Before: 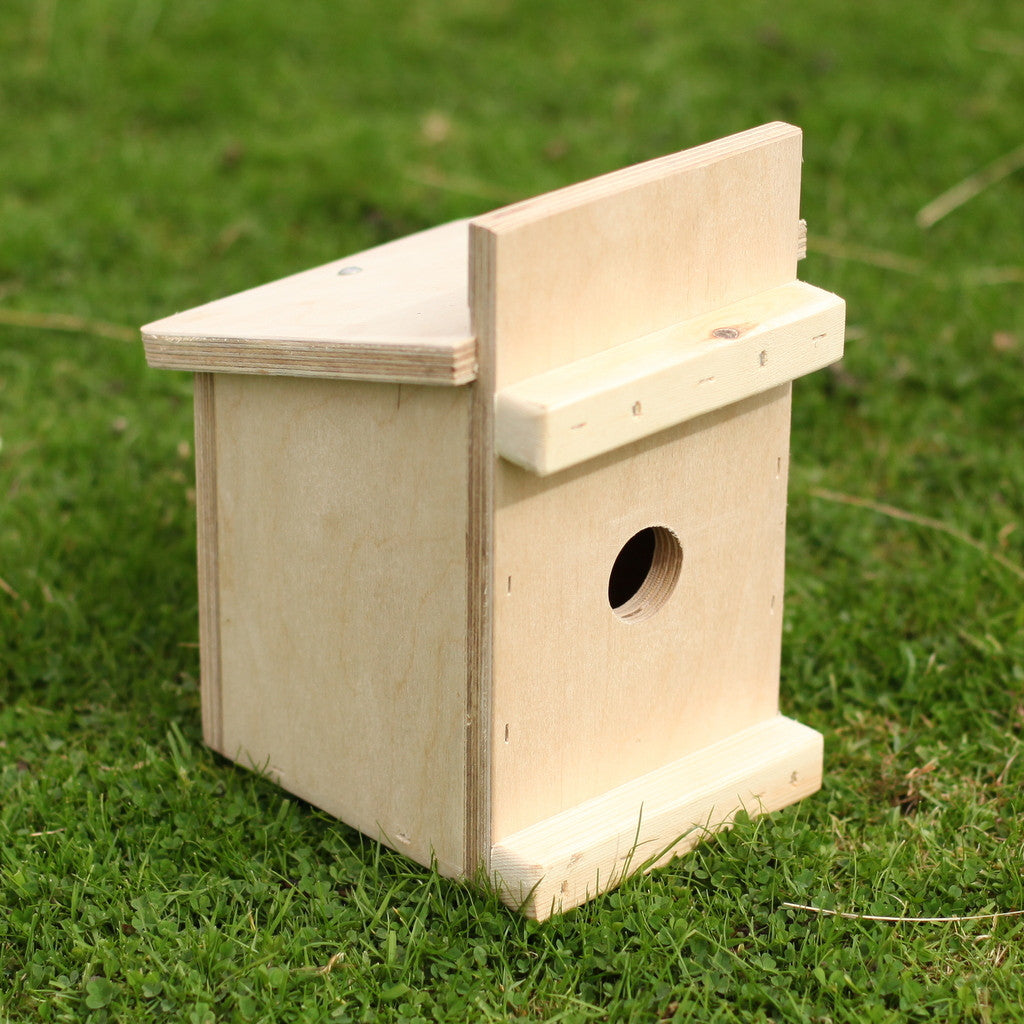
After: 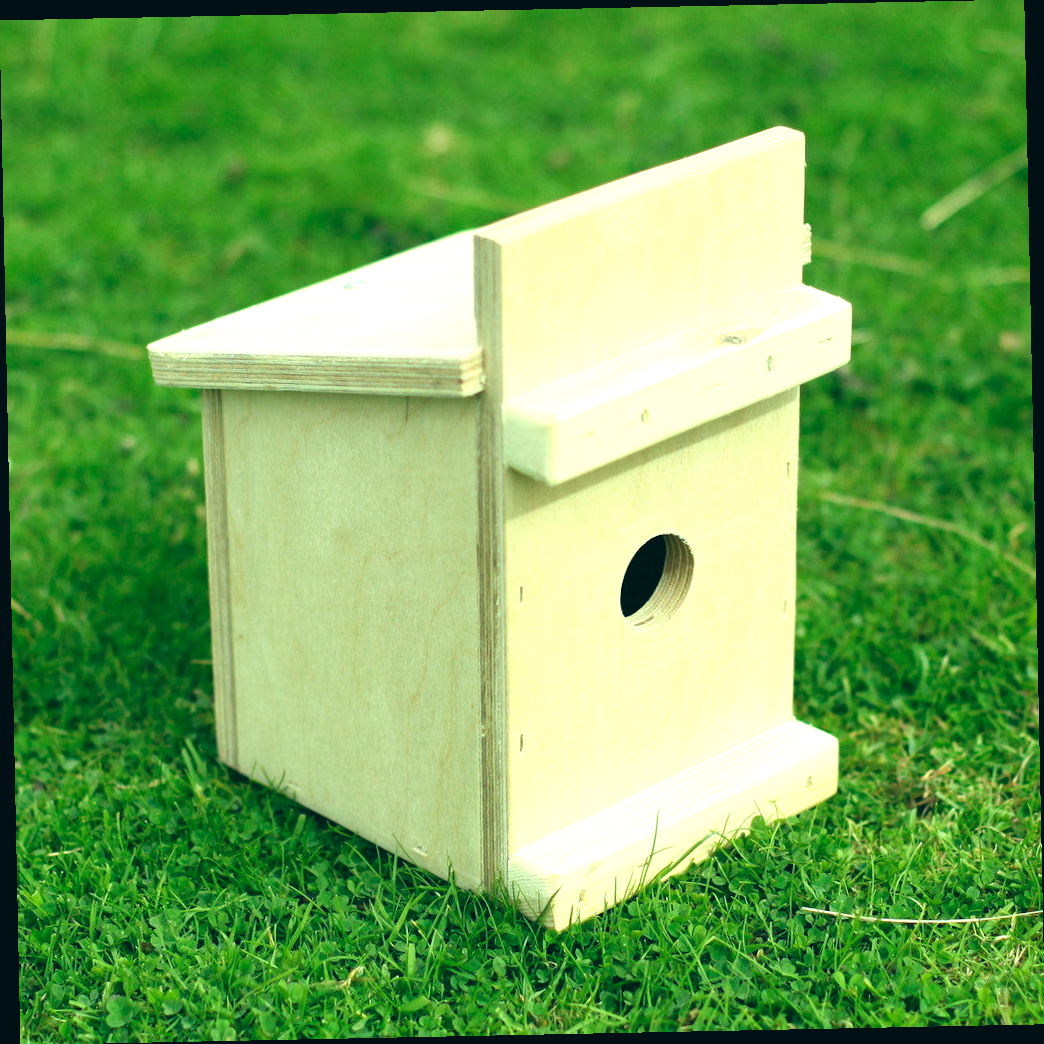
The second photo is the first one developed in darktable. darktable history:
exposure: exposure 0.722 EV, compensate highlight preservation false
color correction: highlights a* -20.08, highlights b* 9.8, shadows a* -20.4, shadows b* -10.76
rotate and perspective: rotation -1.17°, automatic cropping off
